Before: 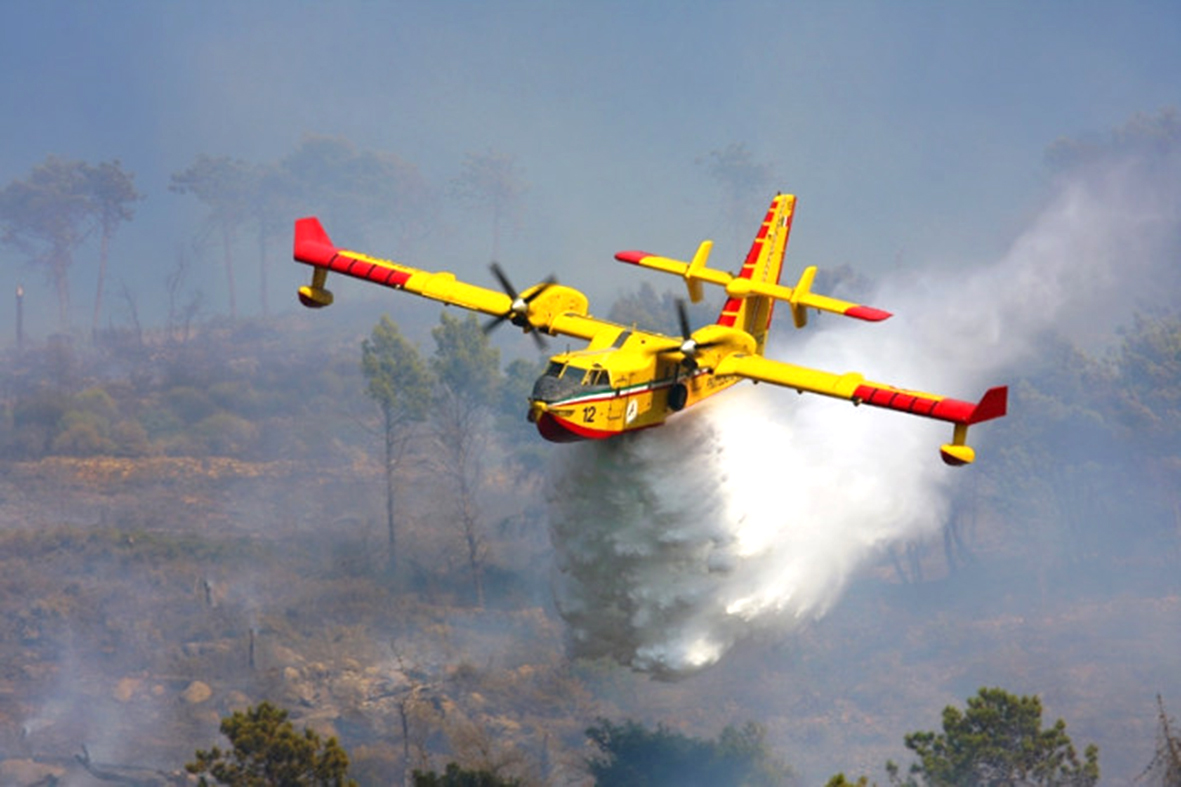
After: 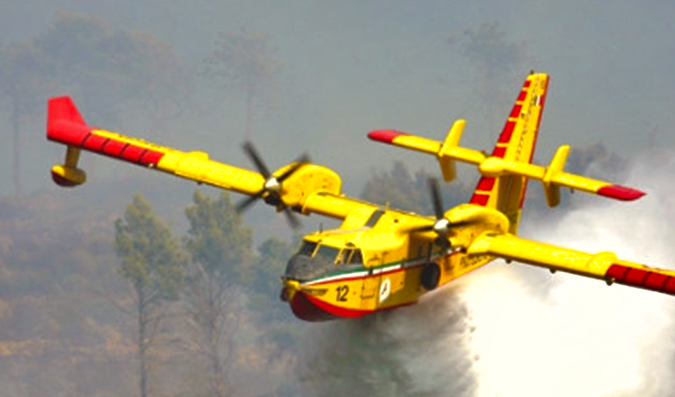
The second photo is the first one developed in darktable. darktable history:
crop: left 20.932%, top 15.471%, right 21.848%, bottom 34.081%
tone equalizer: -8 EV 0.25 EV, -7 EV 0.417 EV, -6 EV 0.417 EV, -5 EV 0.25 EV, -3 EV -0.25 EV, -2 EV -0.417 EV, -1 EV -0.417 EV, +0 EV -0.25 EV, edges refinement/feathering 500, mask exposure compensation -1.57 EV, preserve details guided filter
shadows and highlights: low approximation 0.01, soften with gaussian
exposure: exposure 0.564 EV, compensate highlight preservation false
color balance: lift [1.005, 1.002, 0.998, 0.998], gamma [1, 1.021, 1.02, 0.979], gain [0.923, 1.066, 1.056, 0.934]
